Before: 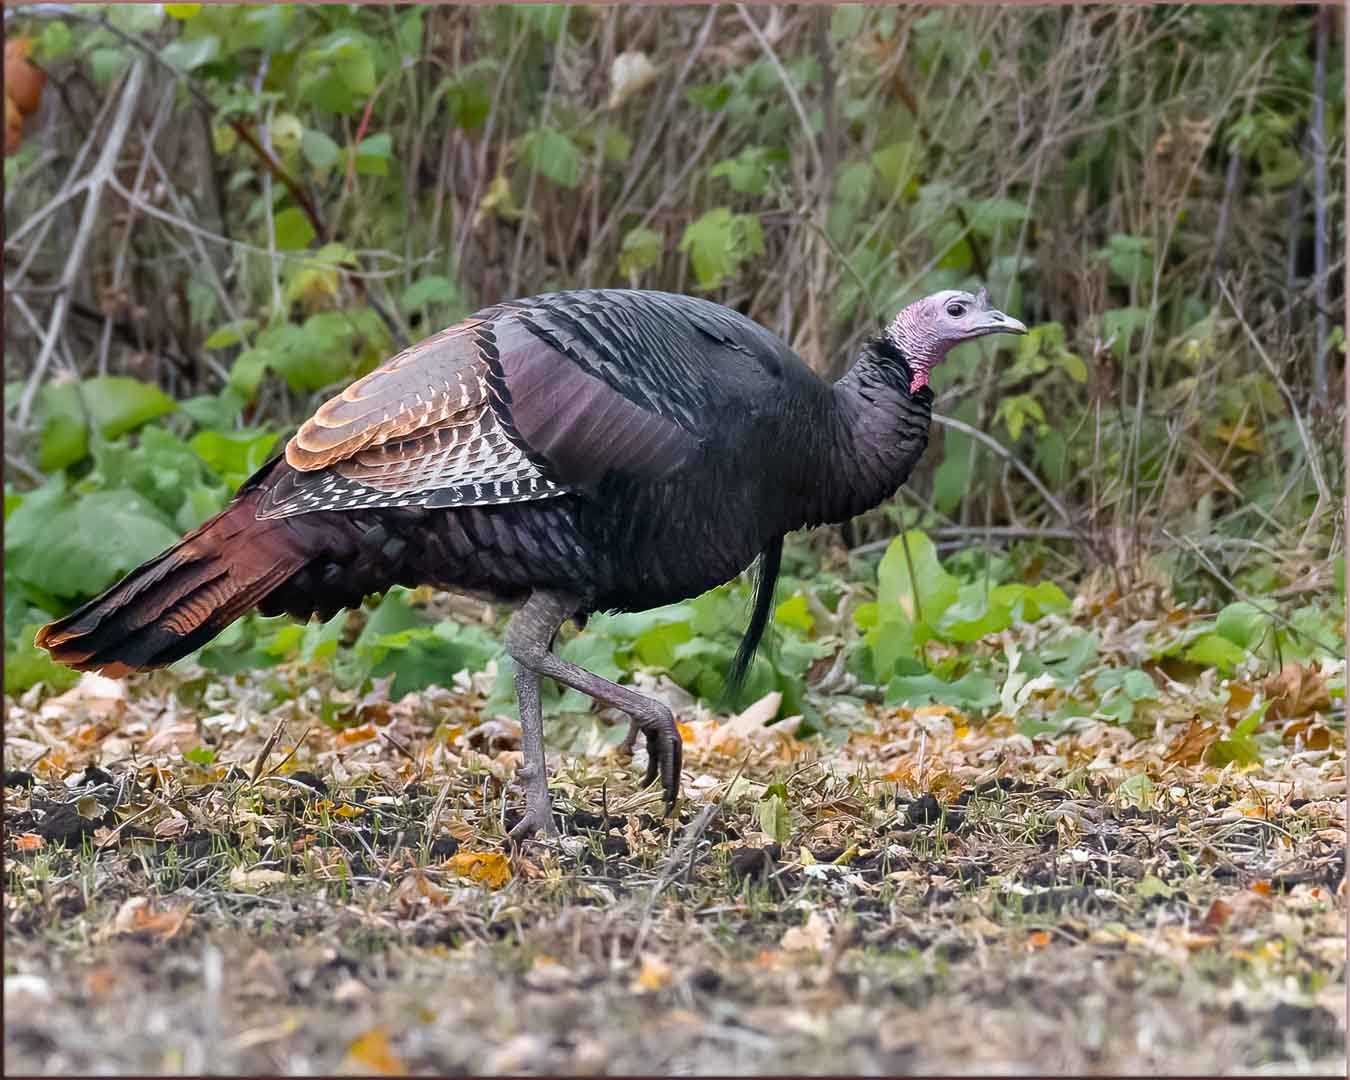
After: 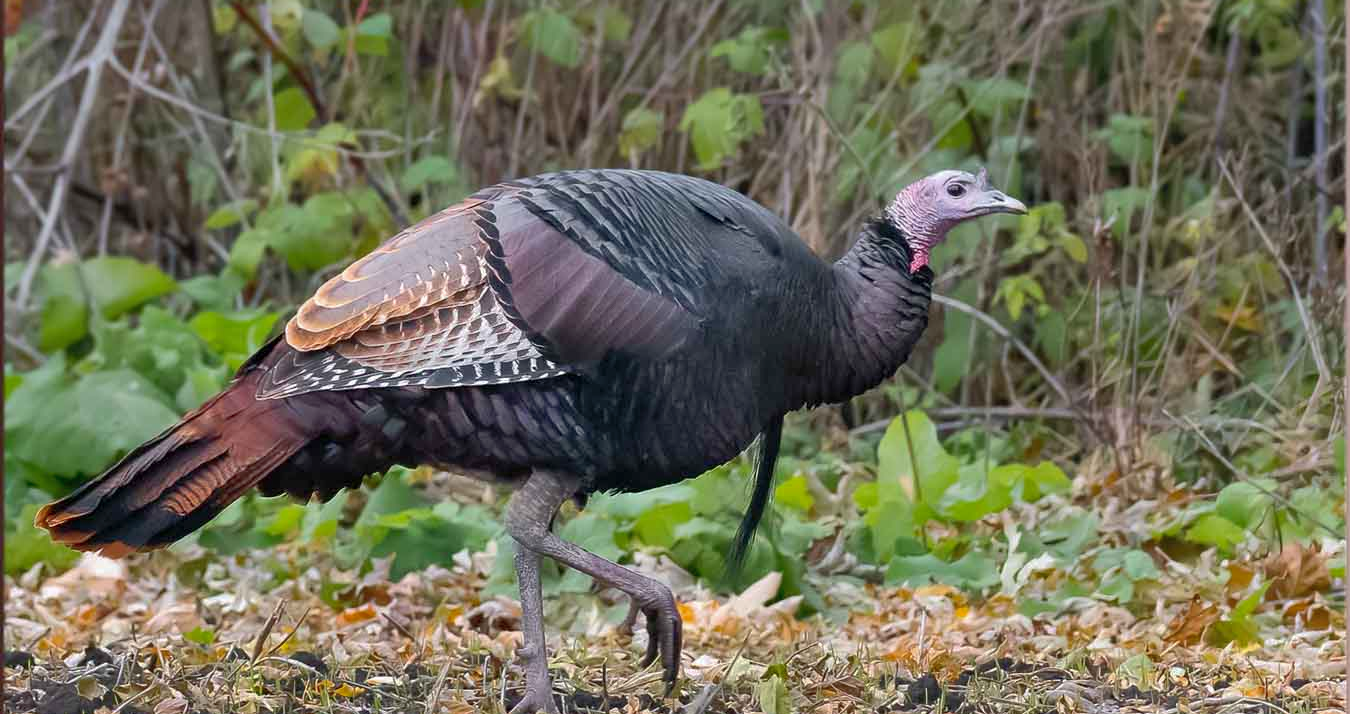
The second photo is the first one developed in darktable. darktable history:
crop: top 11.16%, bottom 22.723%
shadows and highlights: on, module defaults
